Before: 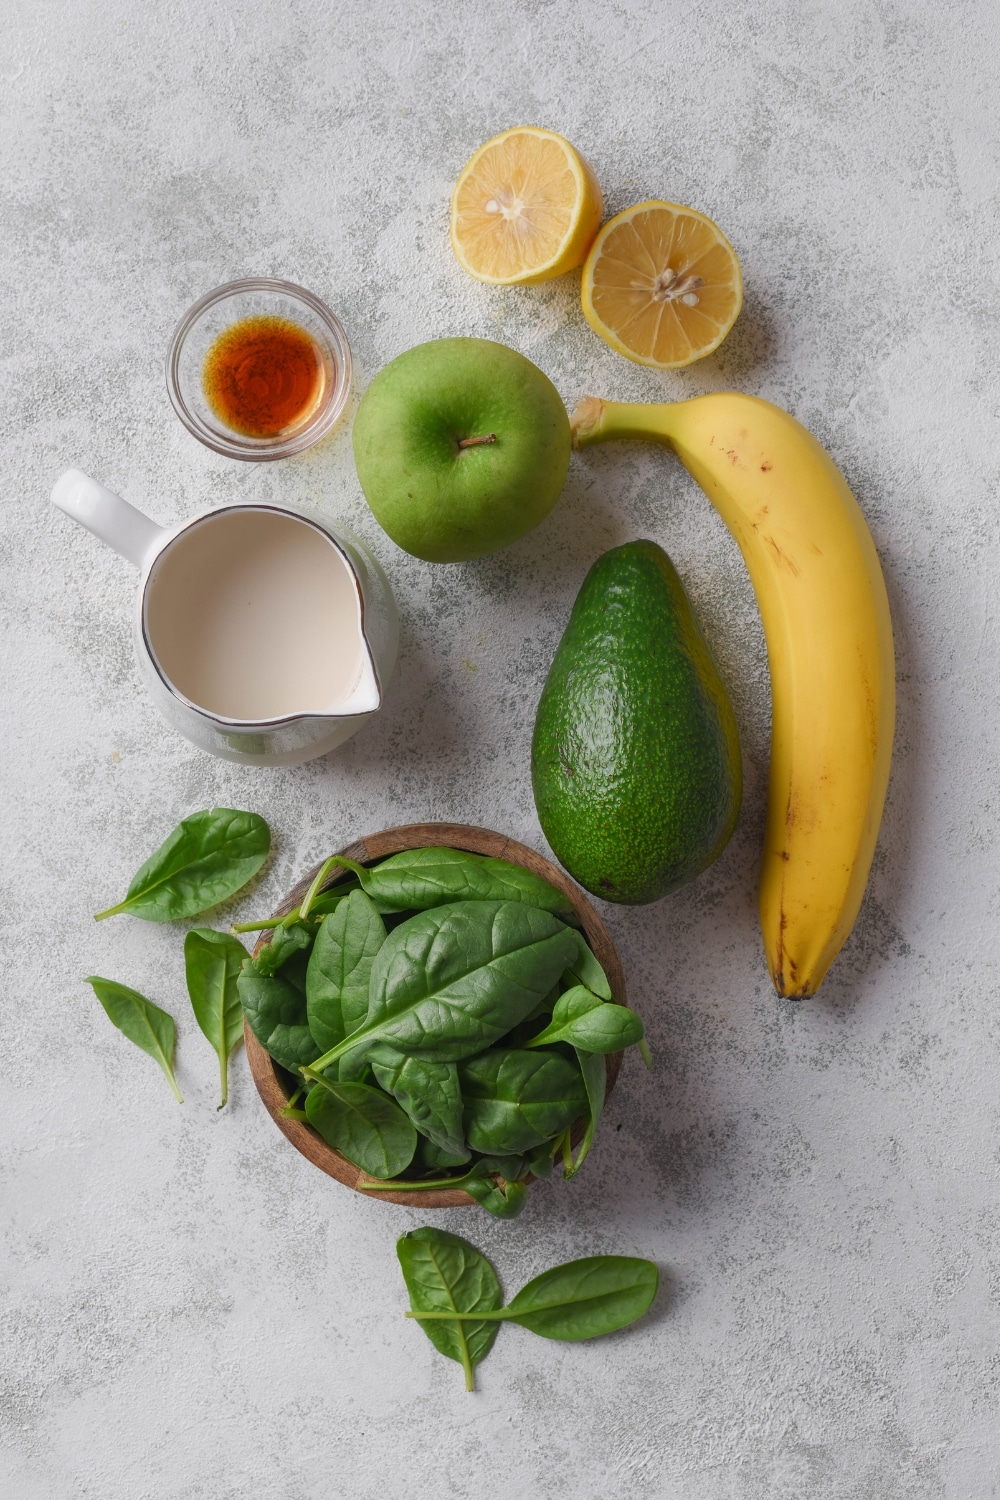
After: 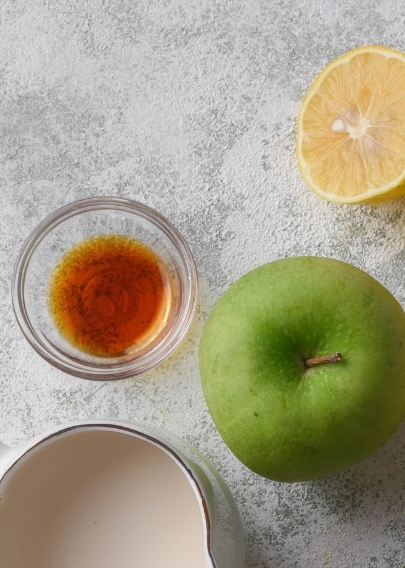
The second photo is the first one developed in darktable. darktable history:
crop: left 15.452%, top 5.459%, right 43.956%, bottom 56.62%
local contrast: detail 110%
